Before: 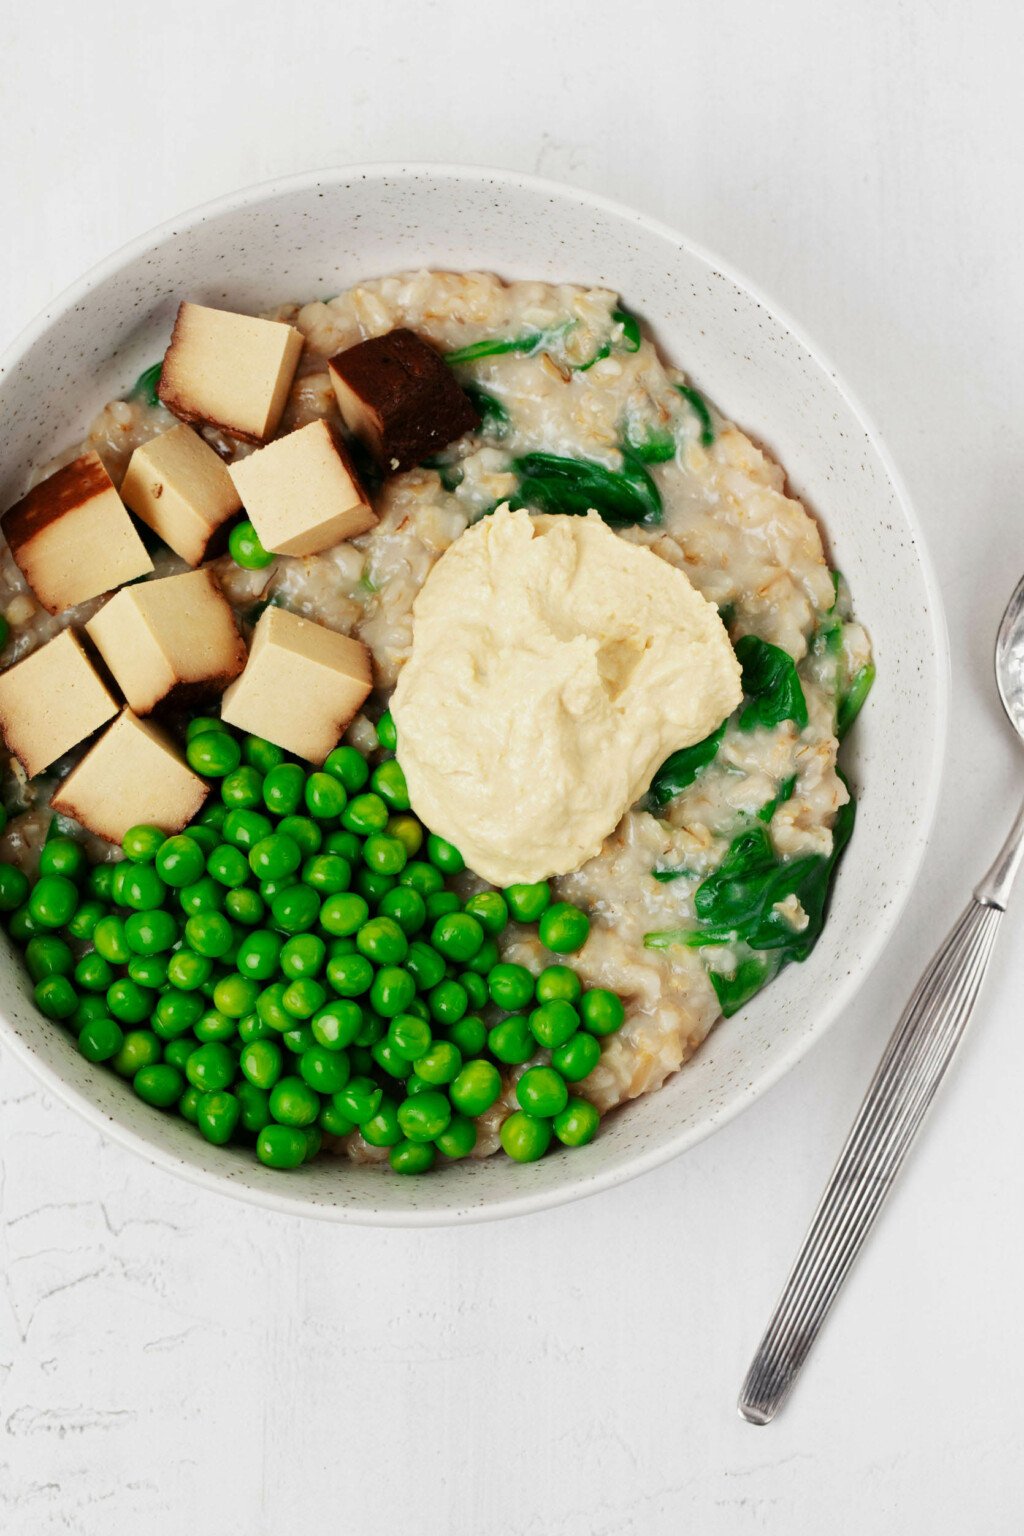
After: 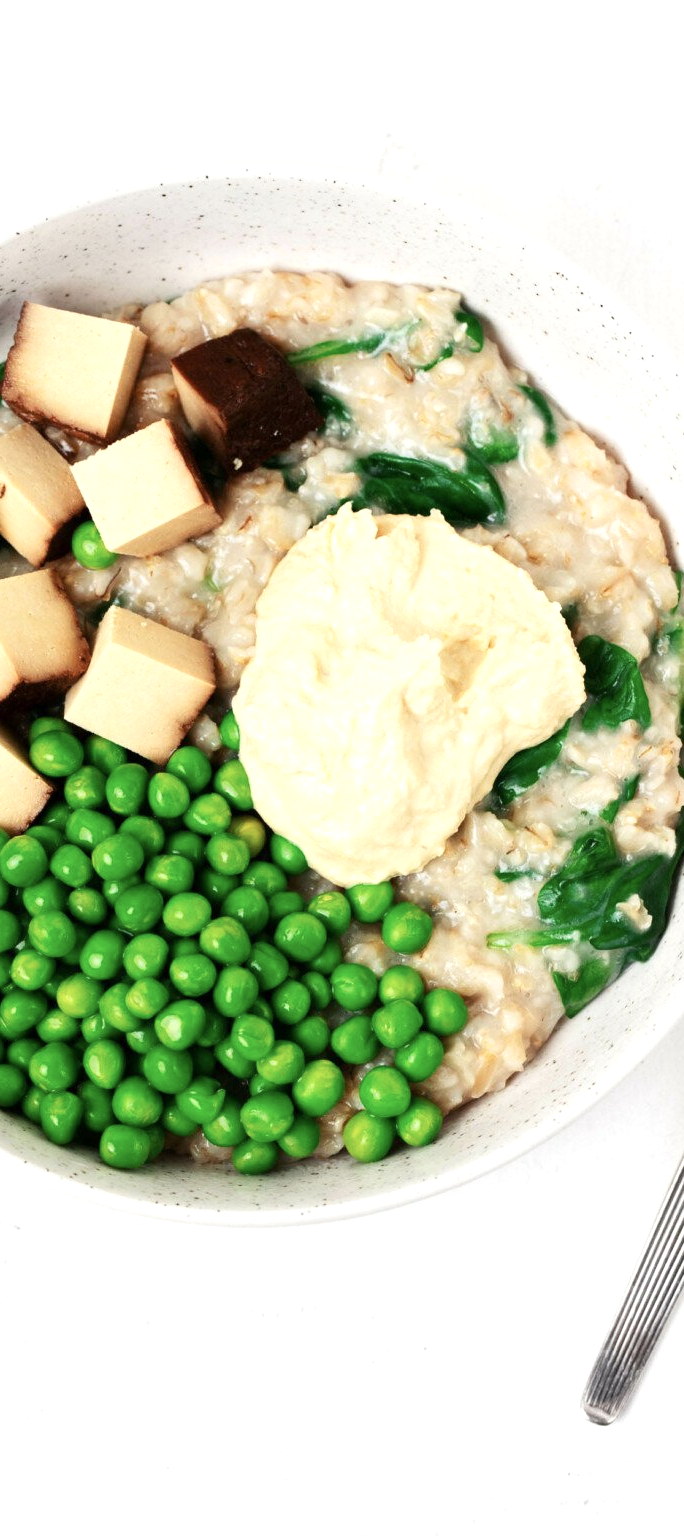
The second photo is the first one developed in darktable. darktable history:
exposure: exposure 0.566 EV, compensate highlight preservation false
contrast brightness saturation: contrast 0.111, saturation -0.179
crop: left 15.372%, right 17.748%
